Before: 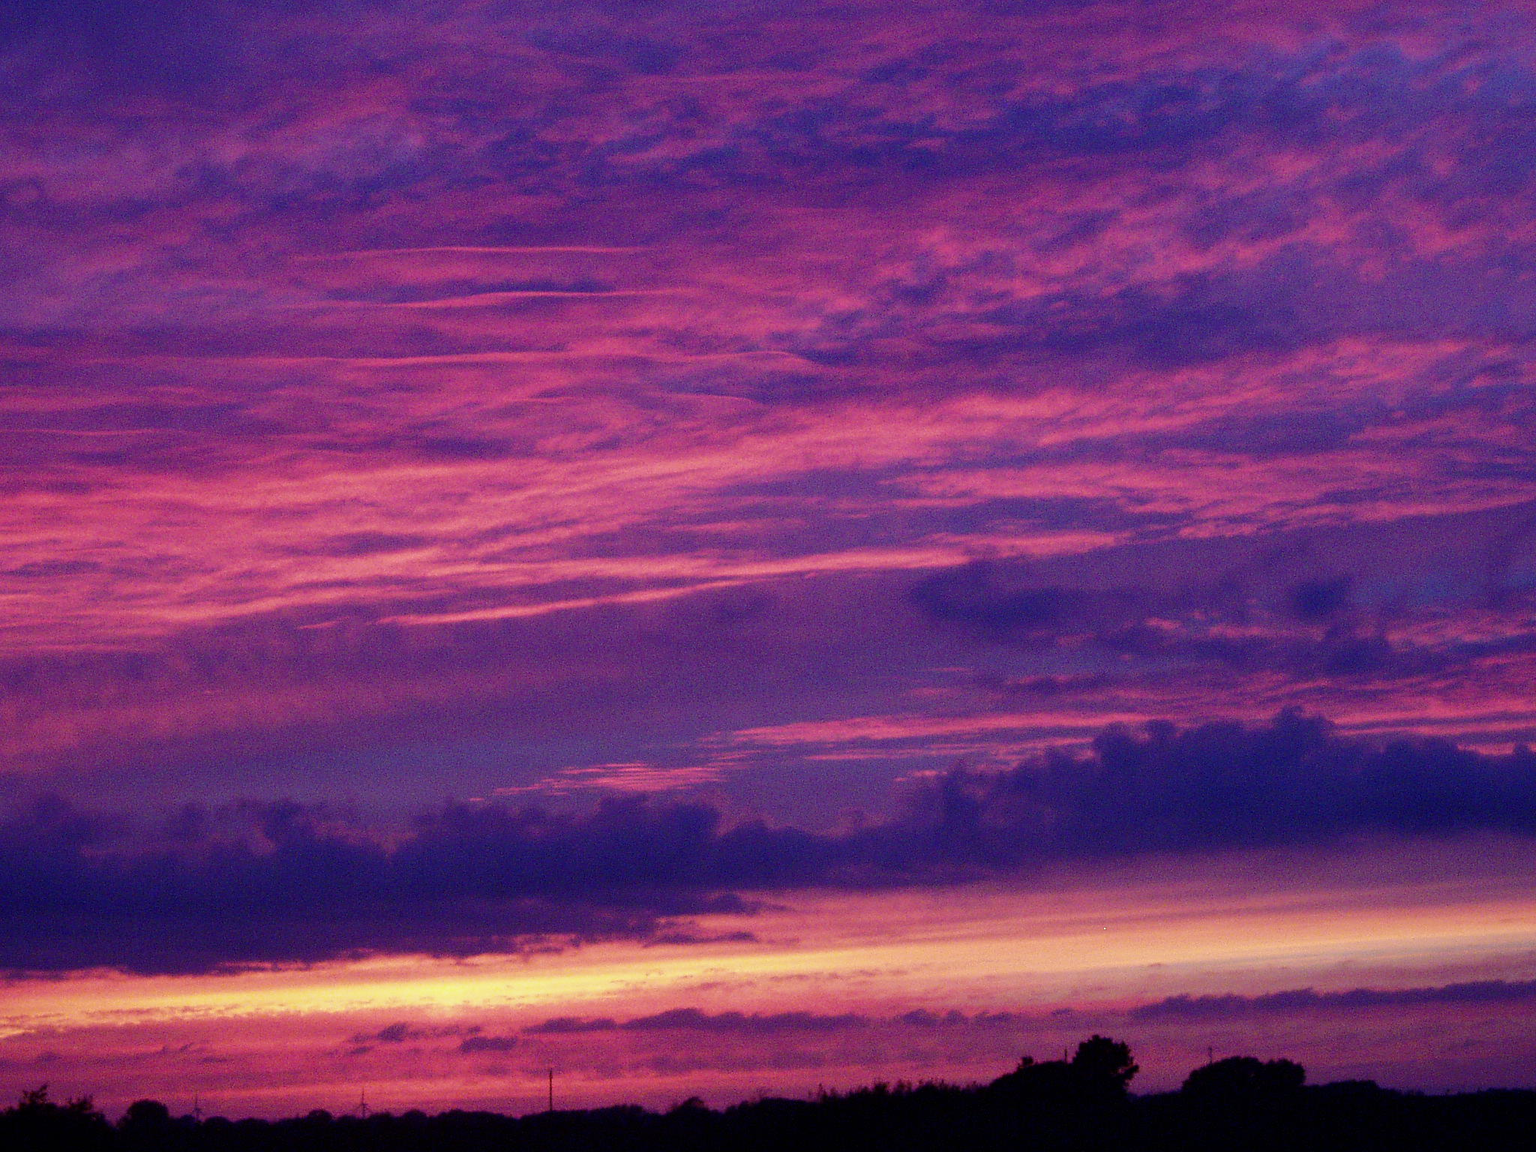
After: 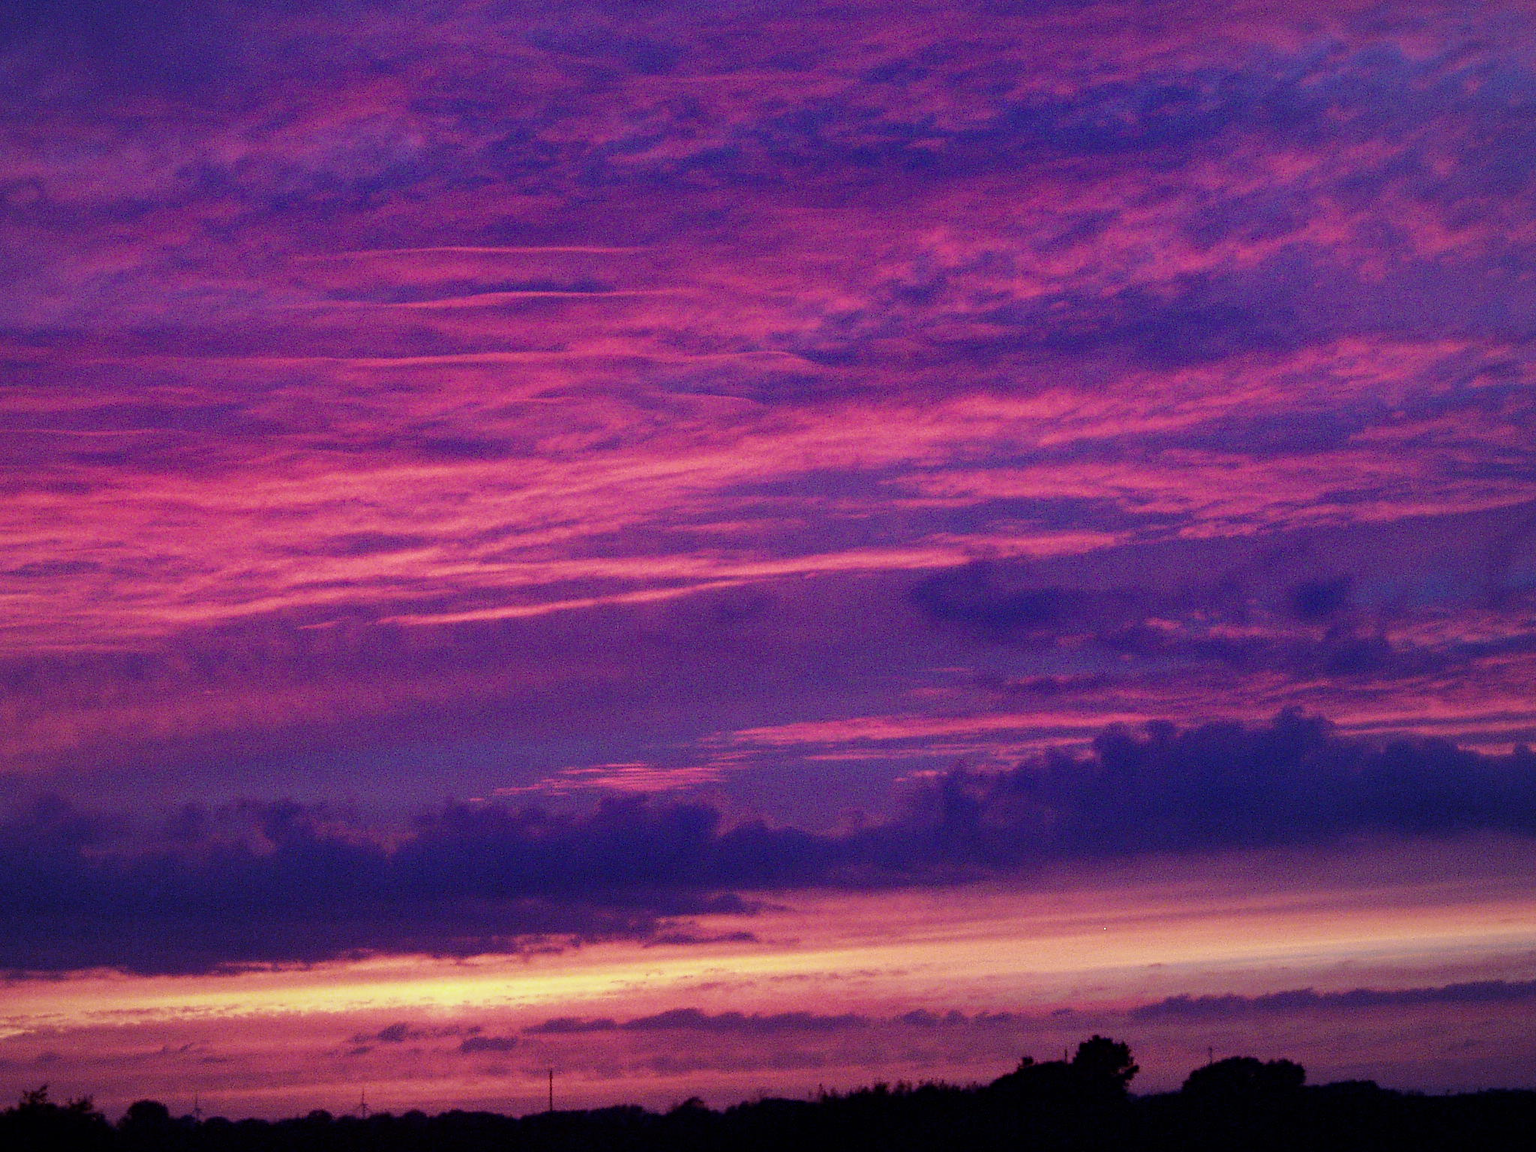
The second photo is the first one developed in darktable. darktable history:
haze removal: adaptive false
exposure: exposure 0.076 EV, compensate highlight preservation false
vignetting: fall-off radius 99.68%, brightness -0.187, saturation -0.29, center (-0.069, -0.306), width/height ratio 1.335
